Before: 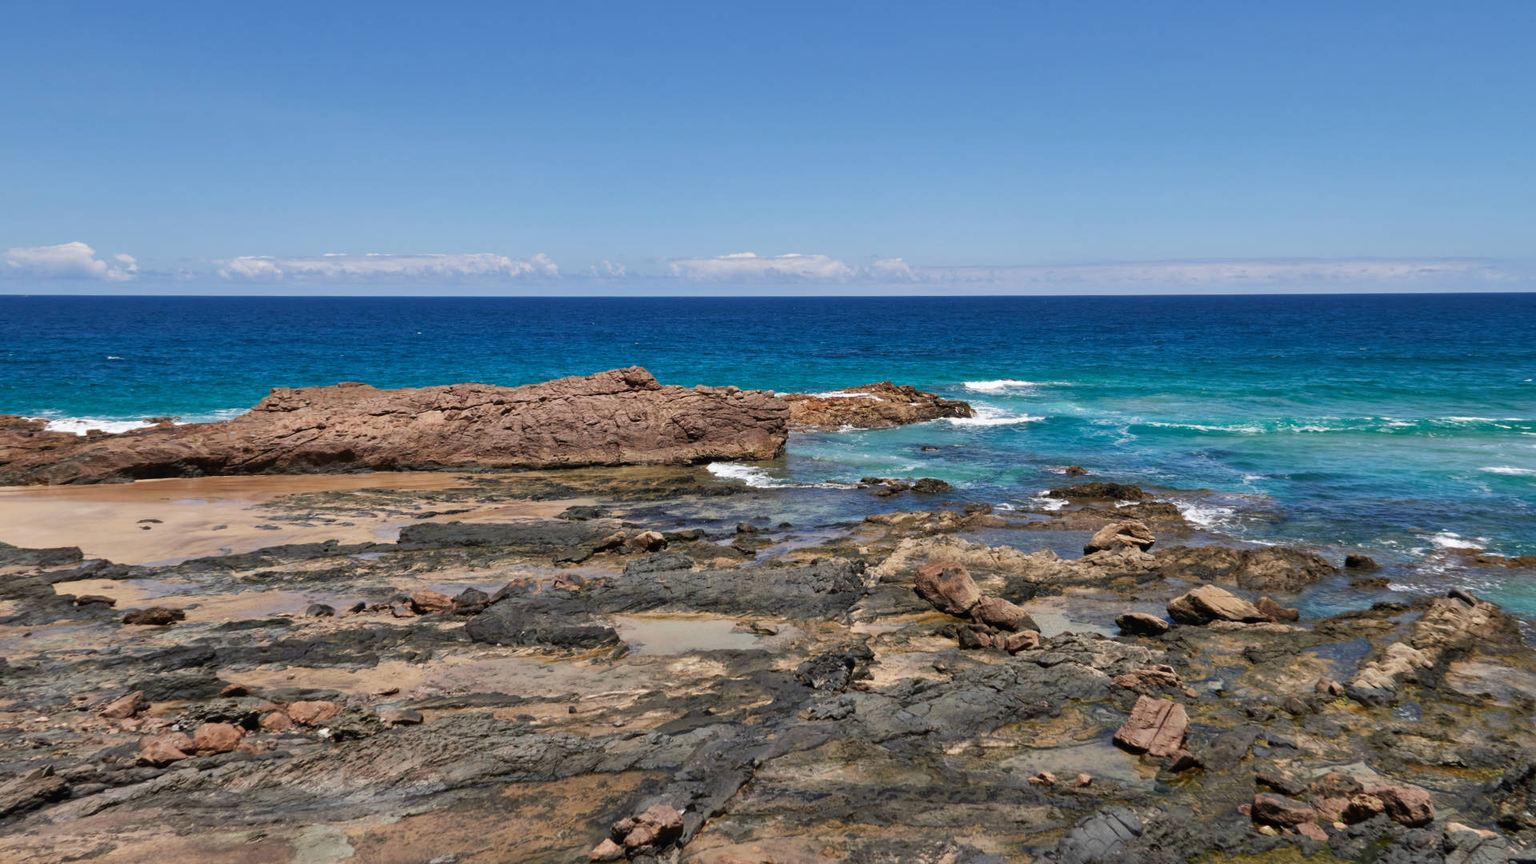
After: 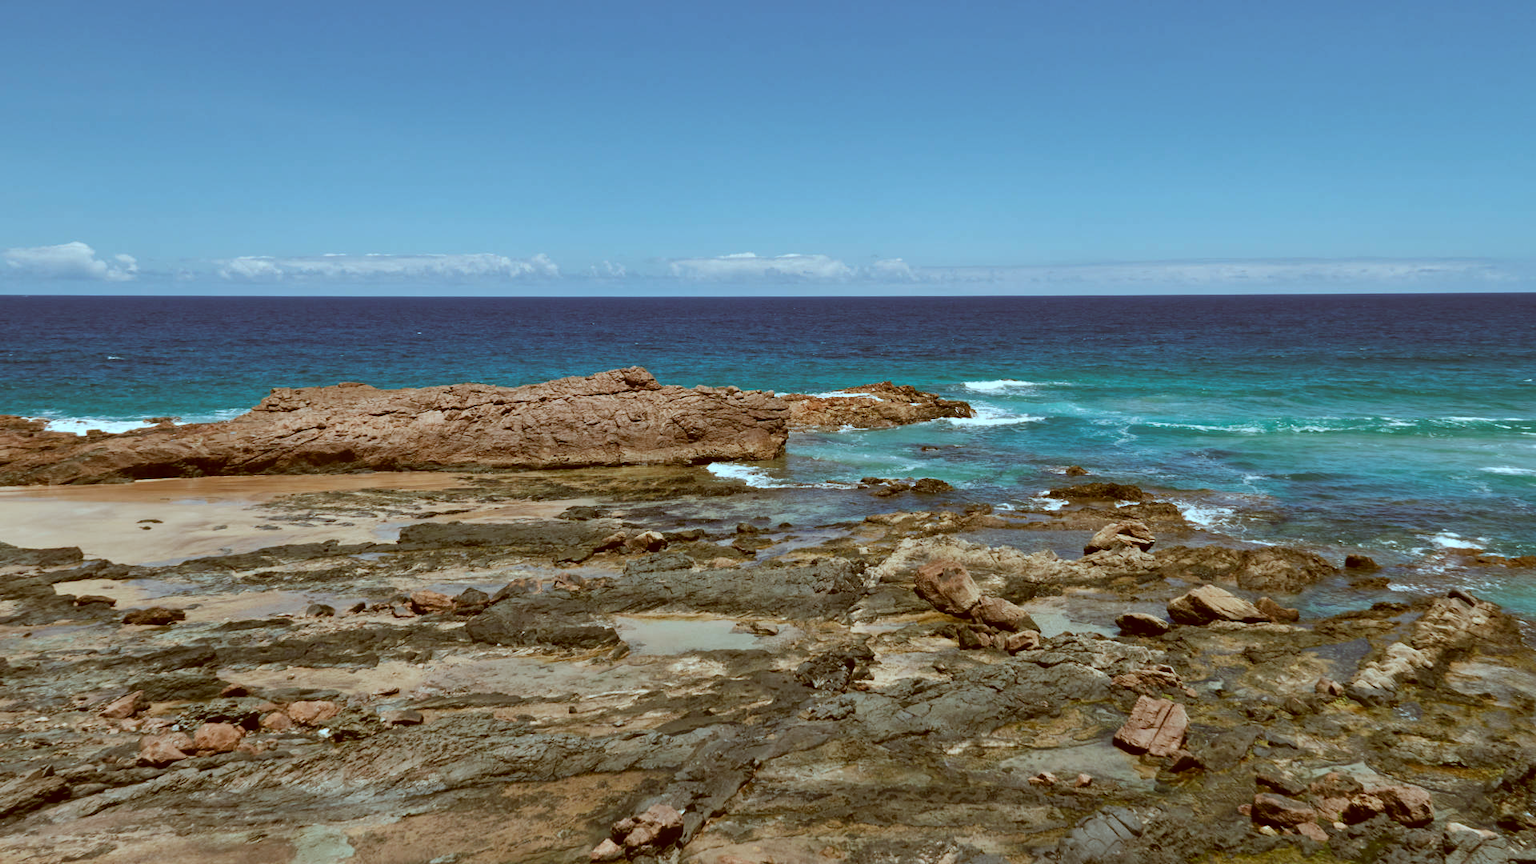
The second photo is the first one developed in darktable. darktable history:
color correction: highlights a* -14.62, highlights b* -16.22, shadows a* 10.12, shadows b* 29.4
contrast brightness saturation: contrast 0.01, saturation -0.05
